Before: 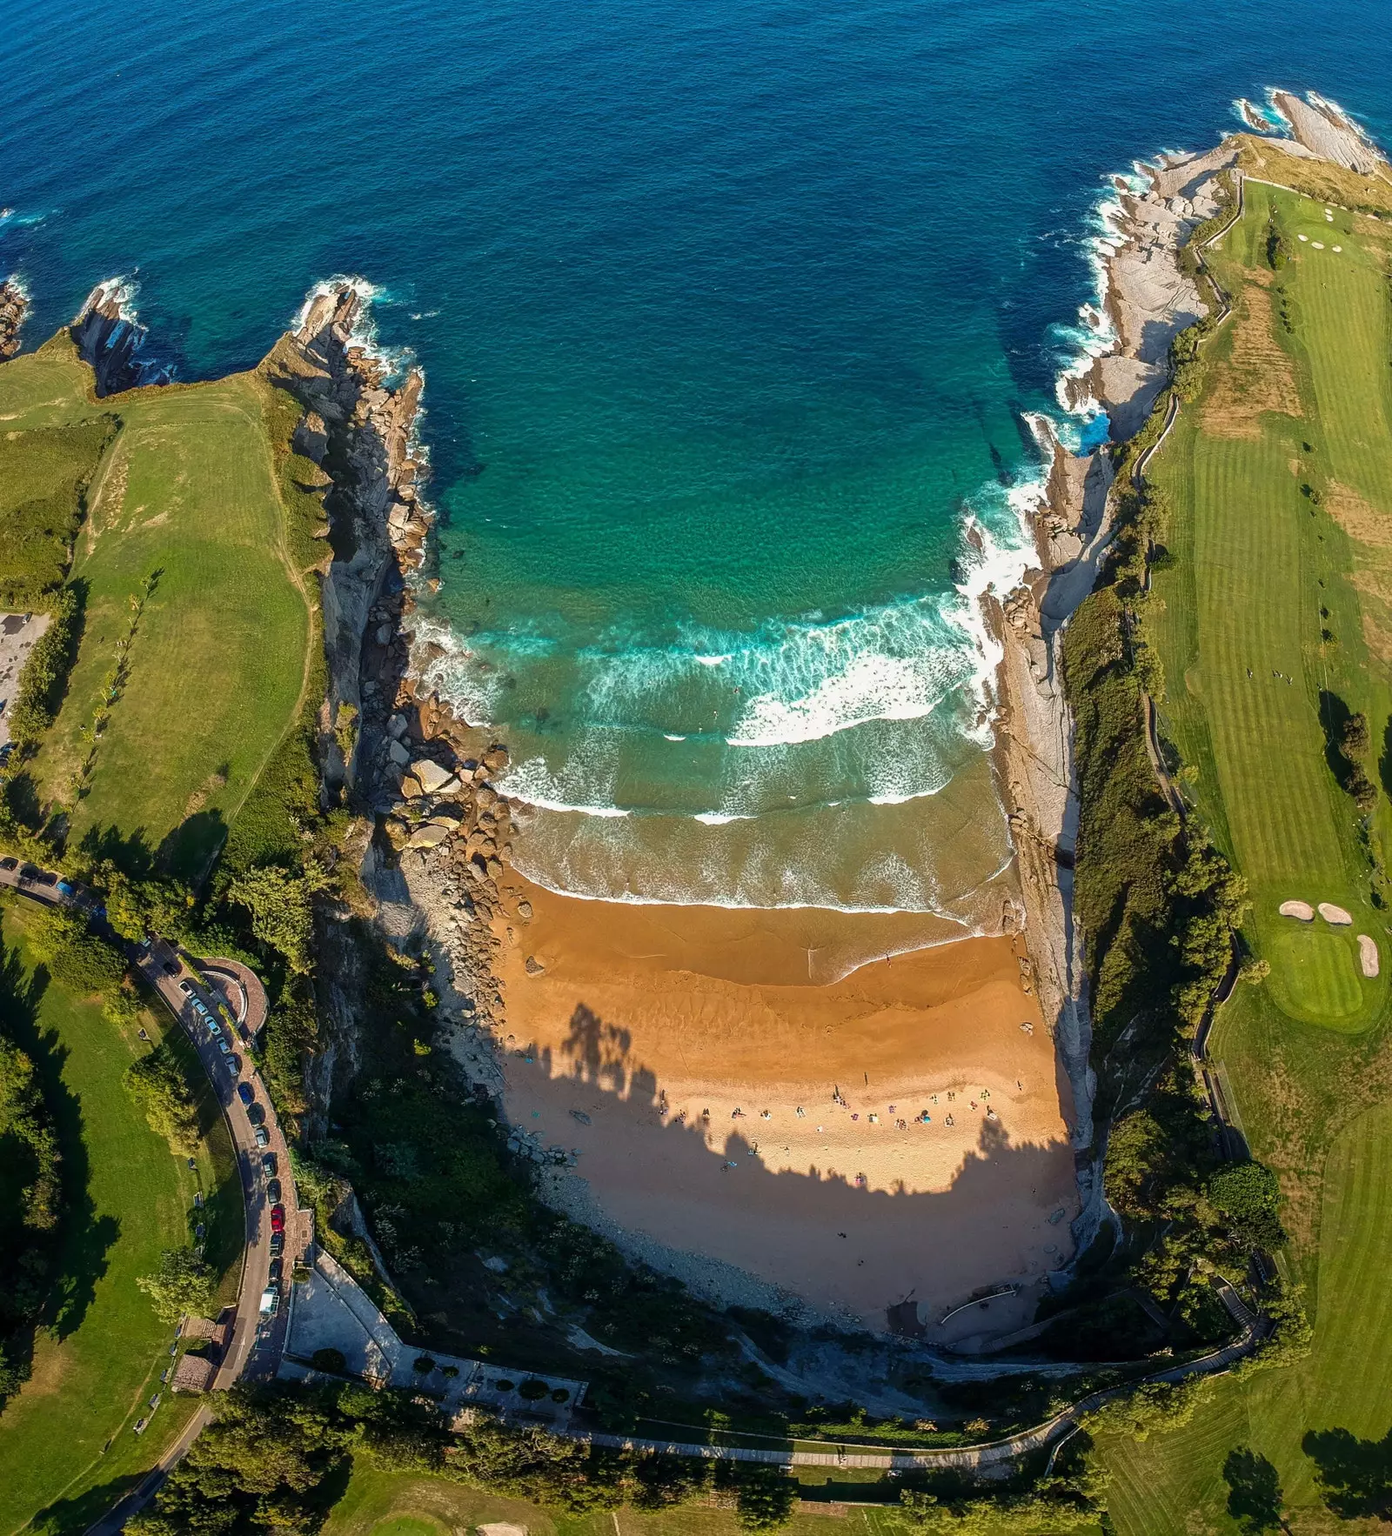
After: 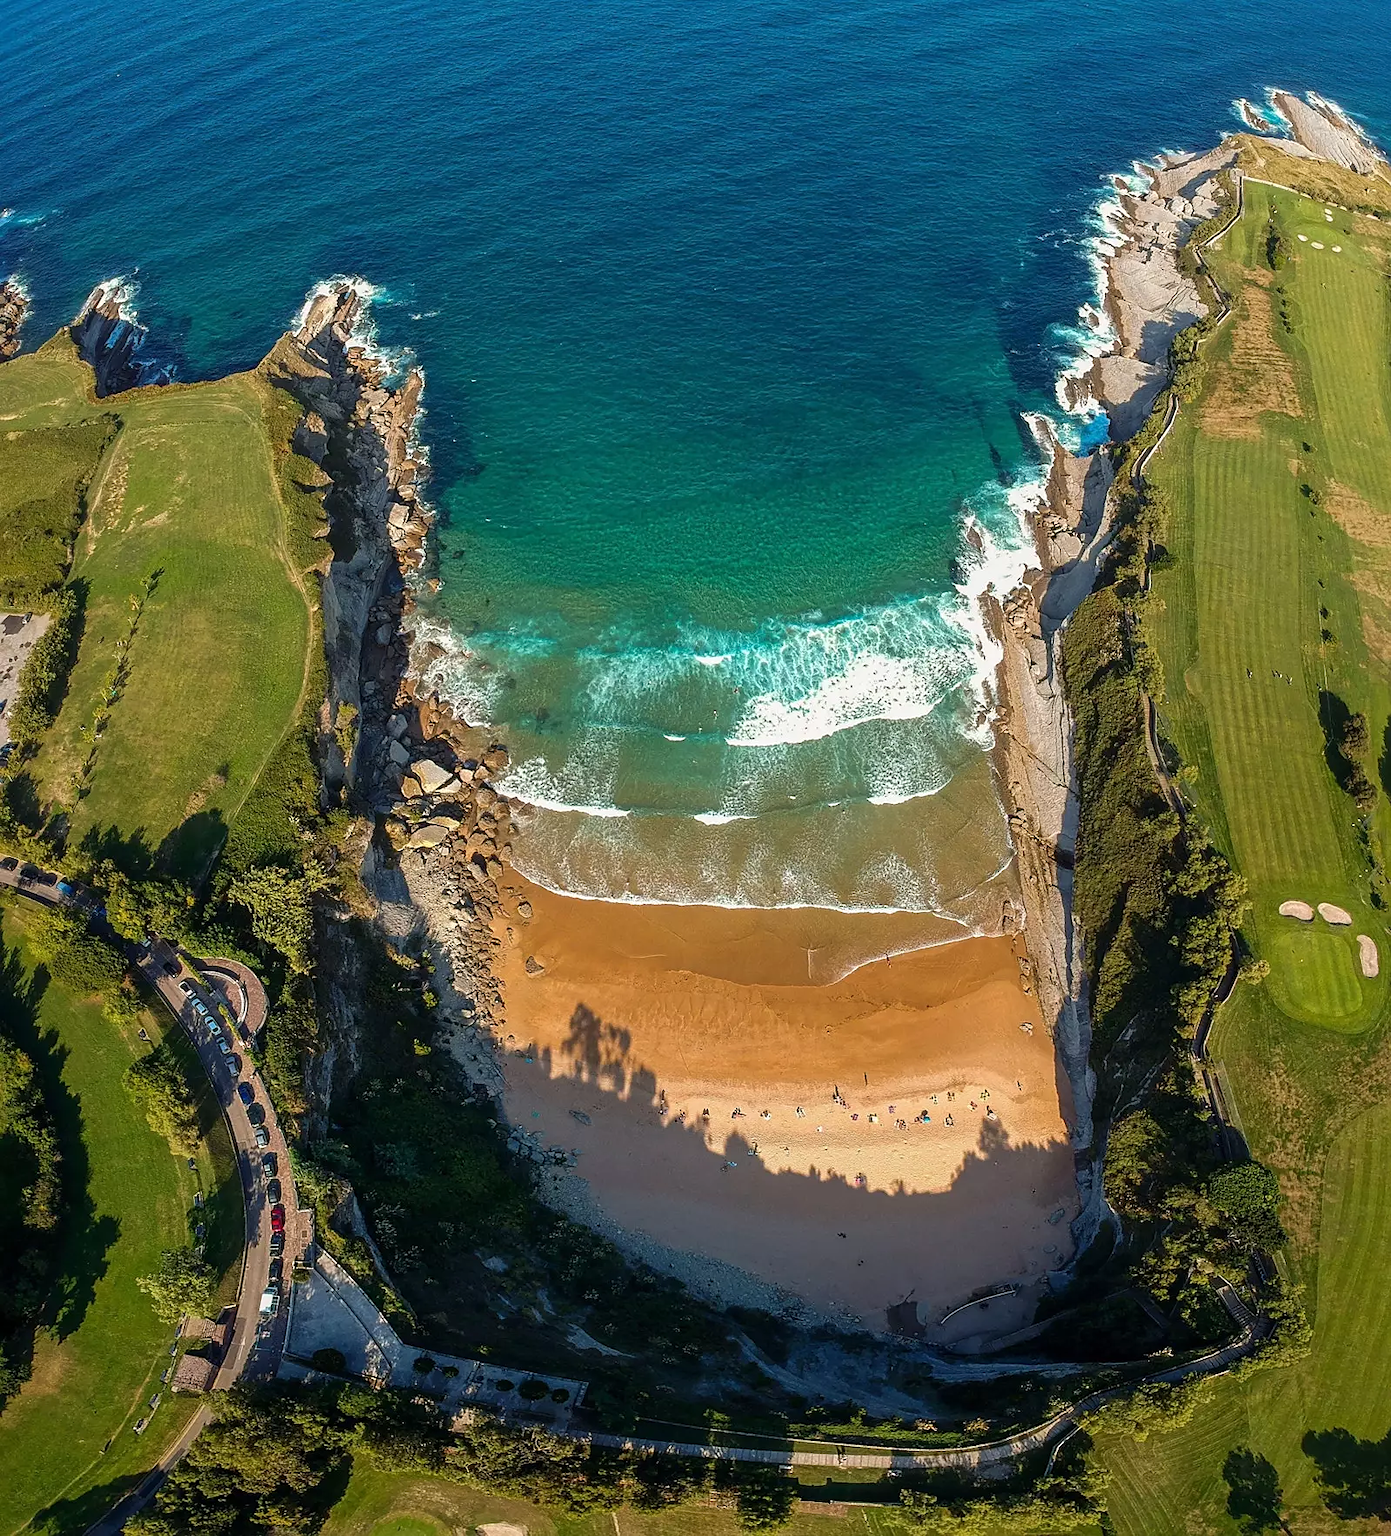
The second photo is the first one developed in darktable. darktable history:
sharpen: radius 1.451, amount 0.414, threshold 1.288
